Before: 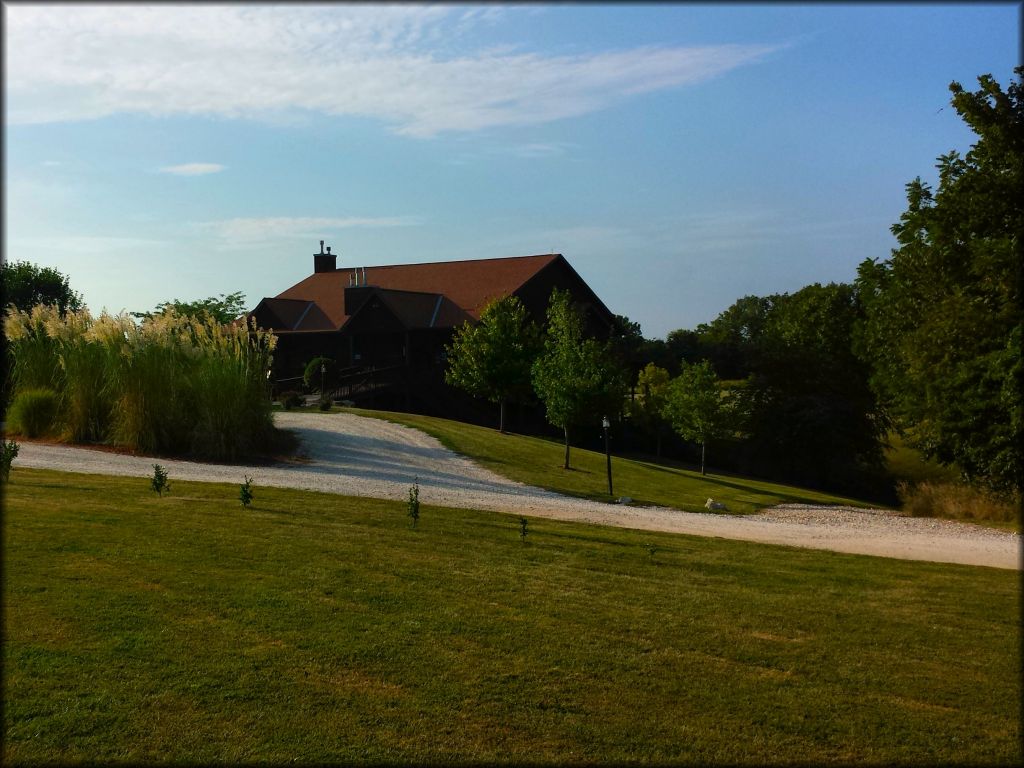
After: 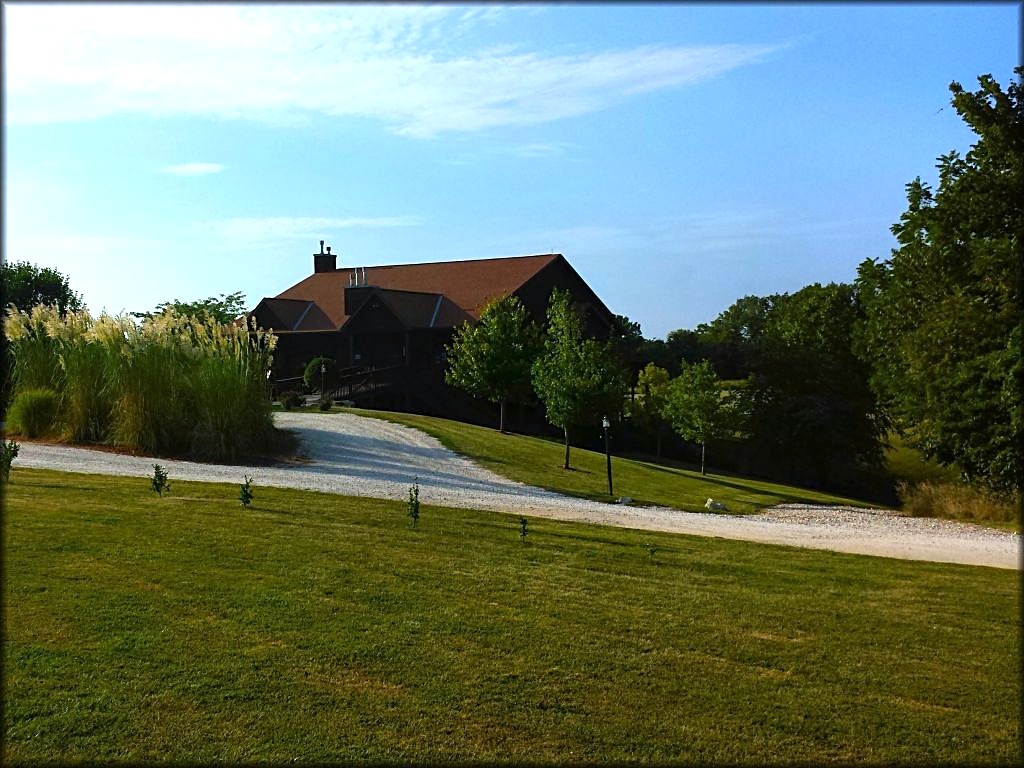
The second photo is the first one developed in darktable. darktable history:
white balance: red 0.924, blue 1.095
exposure: black level correction 0, exposure 0.7 EV, compensate exposure bias true, compensate highlight preservation false
sharpen: on, module defaults
